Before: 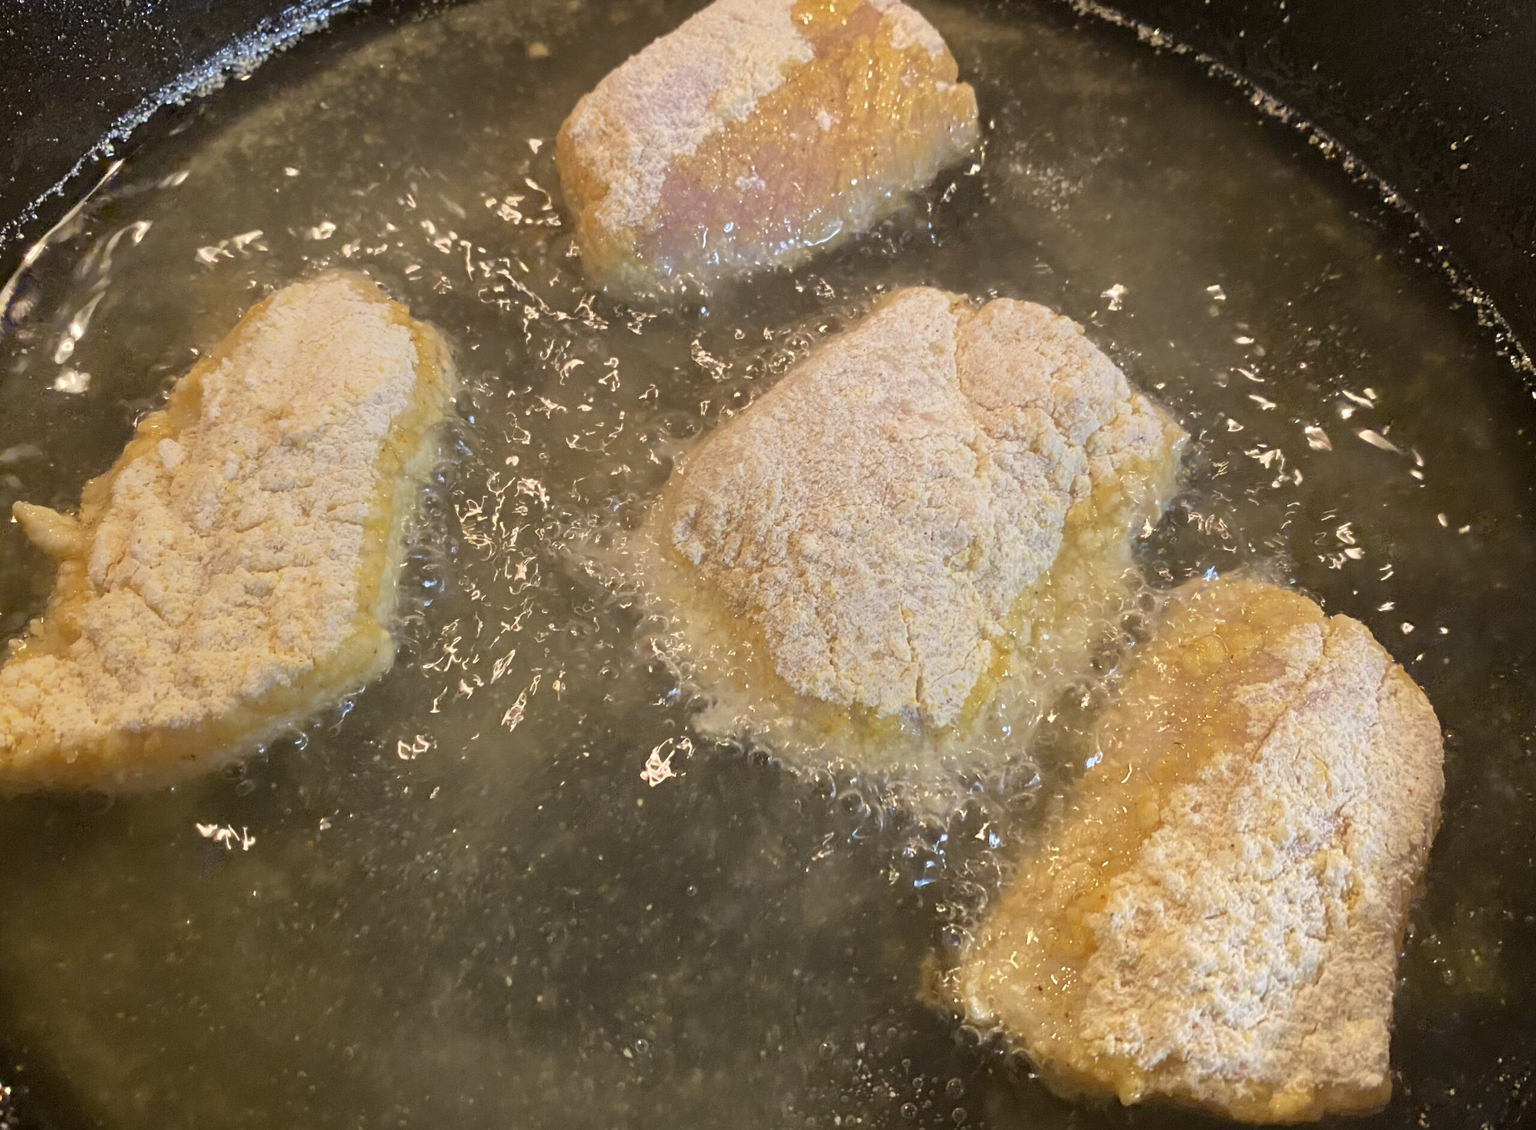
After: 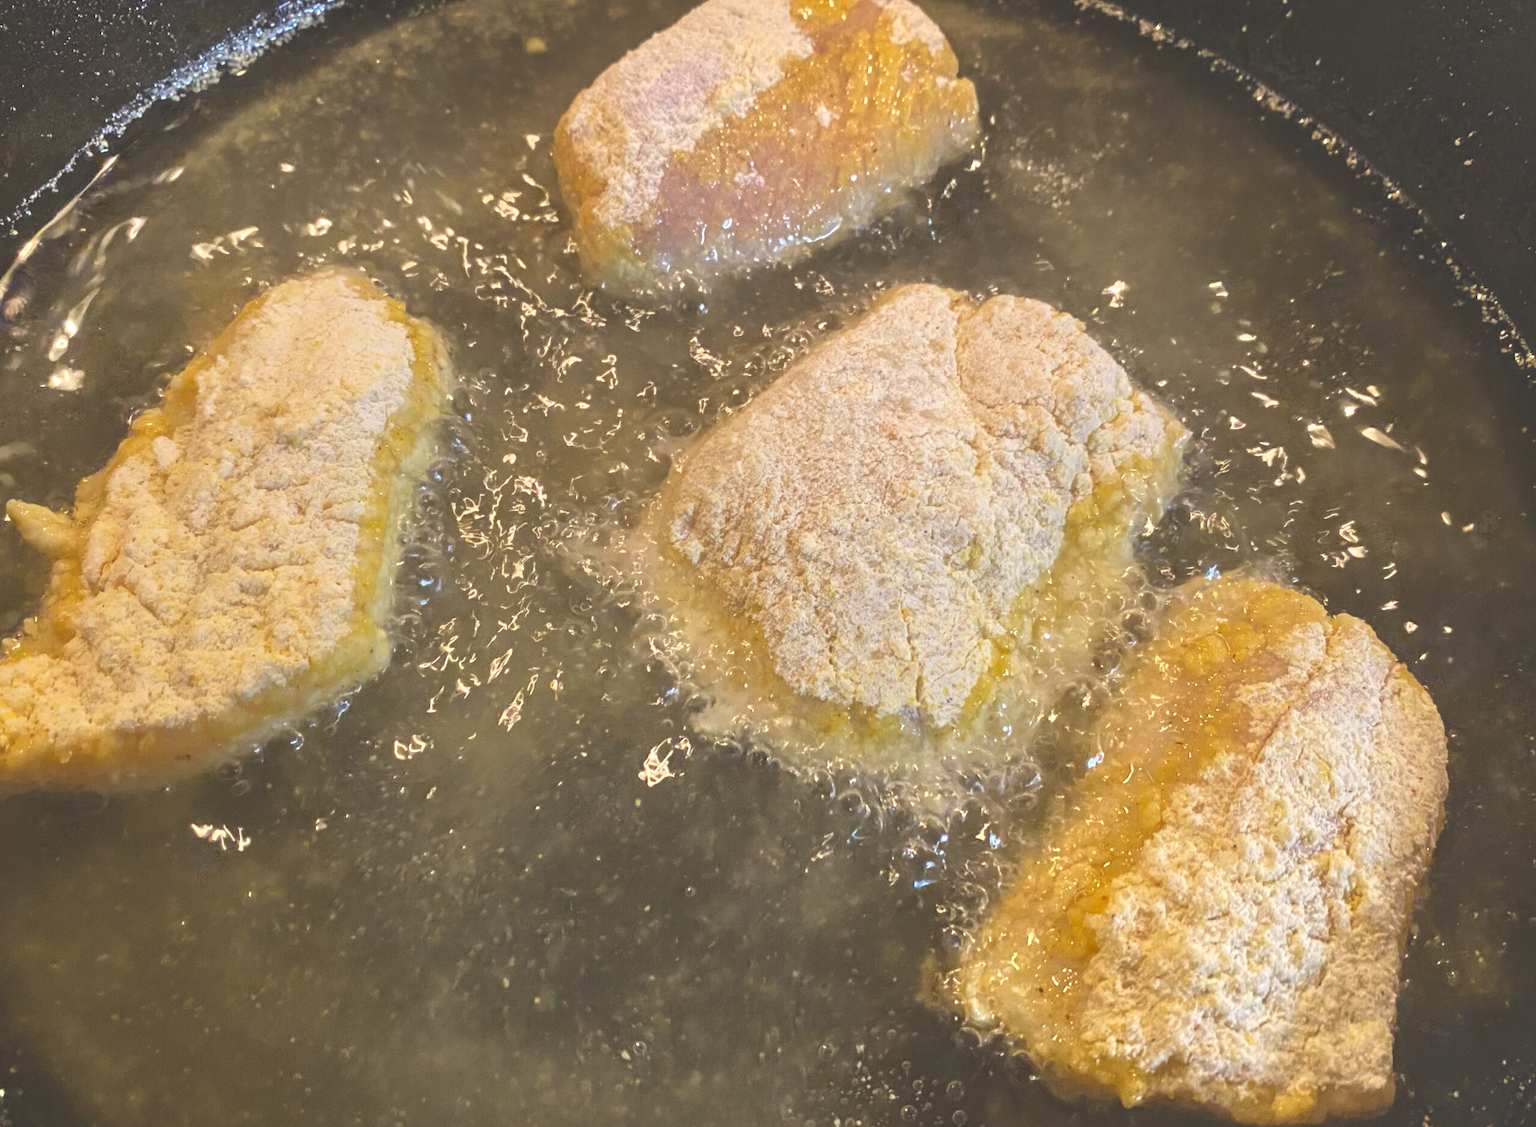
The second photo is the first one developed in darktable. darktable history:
color balance rgb: perceptual saturation grading › global saturation 25%, global vibrance 20%
crop: left 0.434%, top 0.485%, right 0.244%, bottom 0.386%
local contrast: on, module defaults
exposure: black level correction -0.041, exposure 0.064 EV, compensate highlight preservation false
